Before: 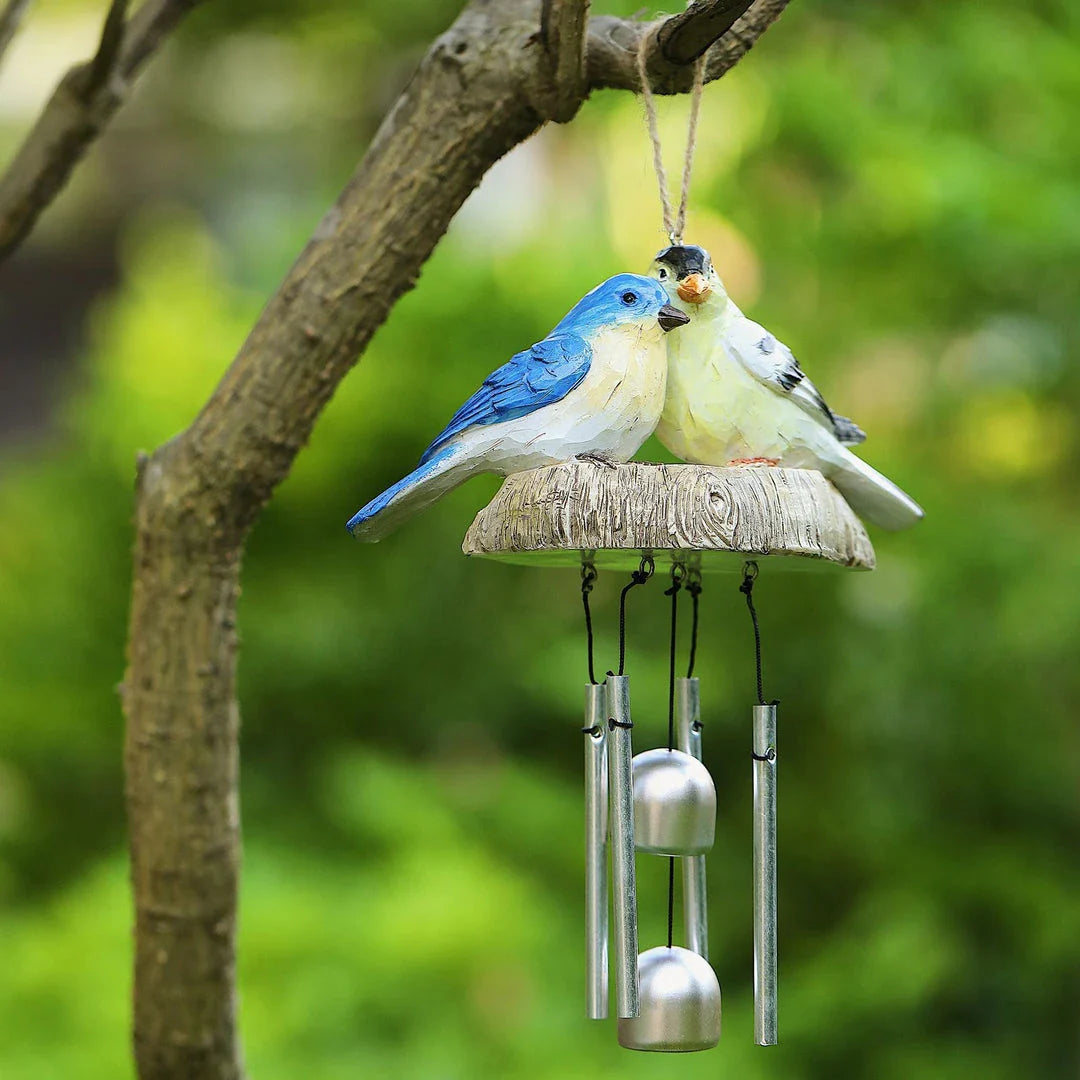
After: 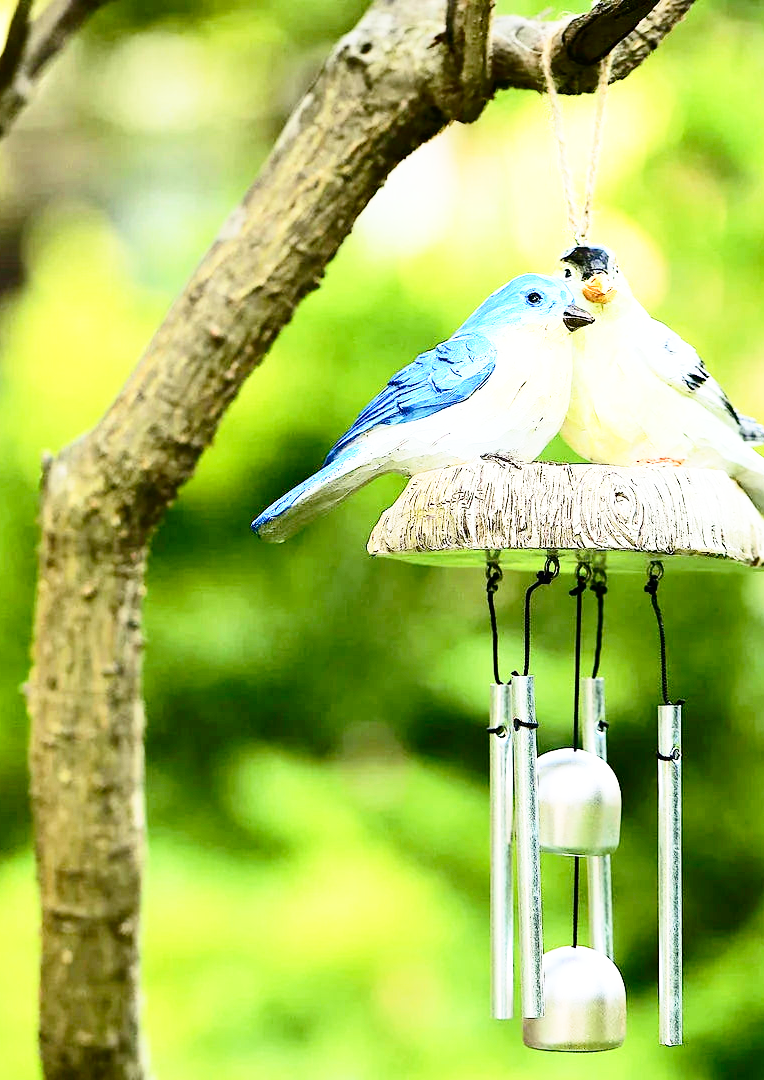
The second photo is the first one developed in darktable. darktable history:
crop and rotate: left 8.925%, right 20.286%
exposure: exposure 0.131 EV, compensate highlight preservation false
base curve: curves: ch0 [(0, 0) (0.012, 0.01) (0.073, 0.168) (0.31, 0.711) (0.645, 0.957) (1, 1)], preserve colors none
contrast brightness saturation: contrast 0.275
